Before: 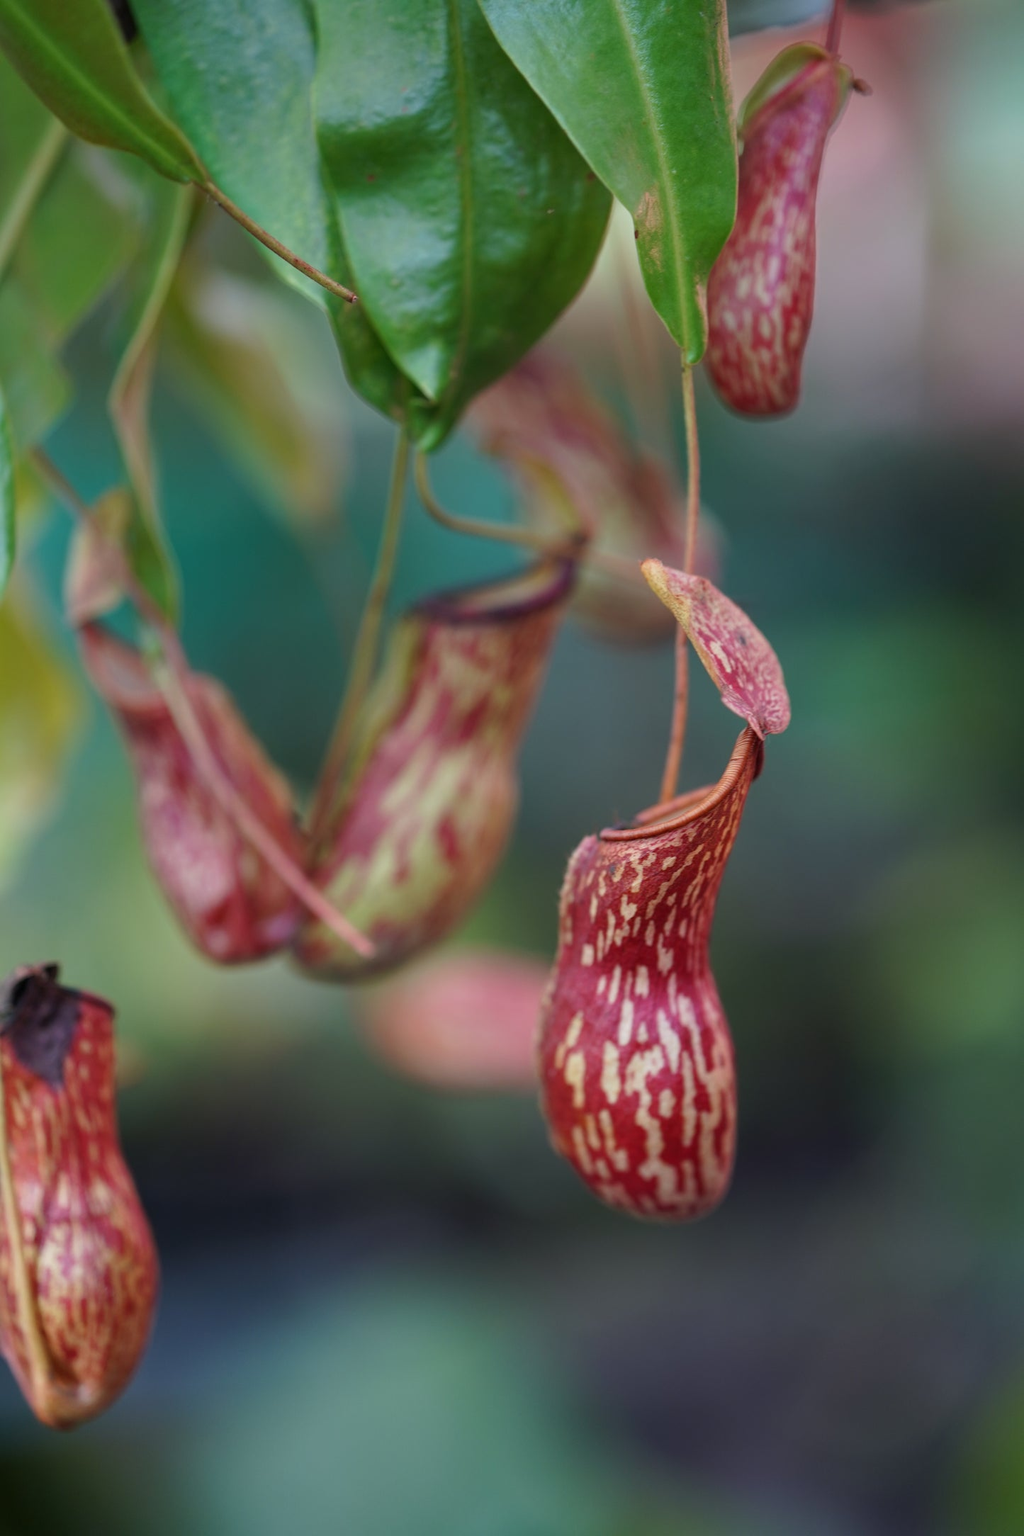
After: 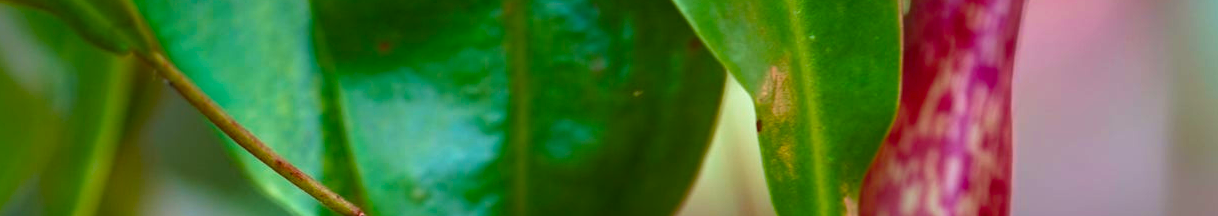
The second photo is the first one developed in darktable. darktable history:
crop and rotate: left 9.644%, top 9.491%, right 6.021%, bottom 80.509%
velvia: on, module defaults
color balance rgb: linear chroma grading › global chroma 9%, perceptual saturation grading › global saturation 36%, perceptual saturation grading › shadows 35%, perceptual brilliance grading › global brilliance 15%, perceptual brilliance grading › shadows -35%, global vibrance 15%
